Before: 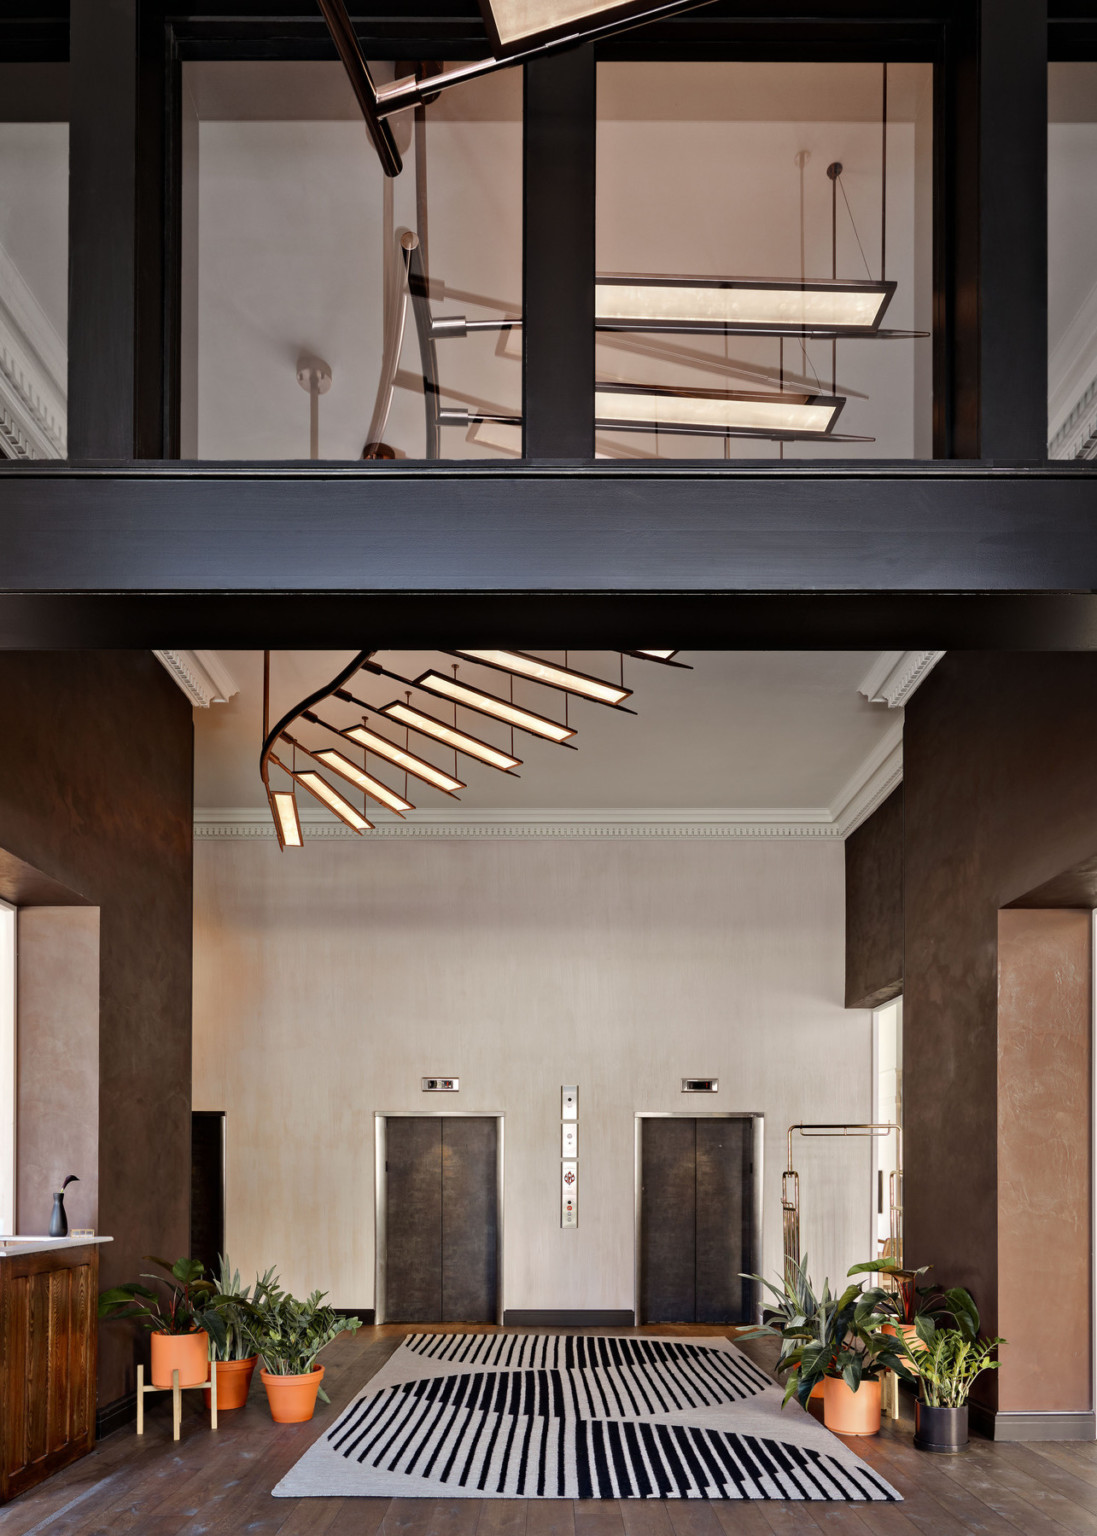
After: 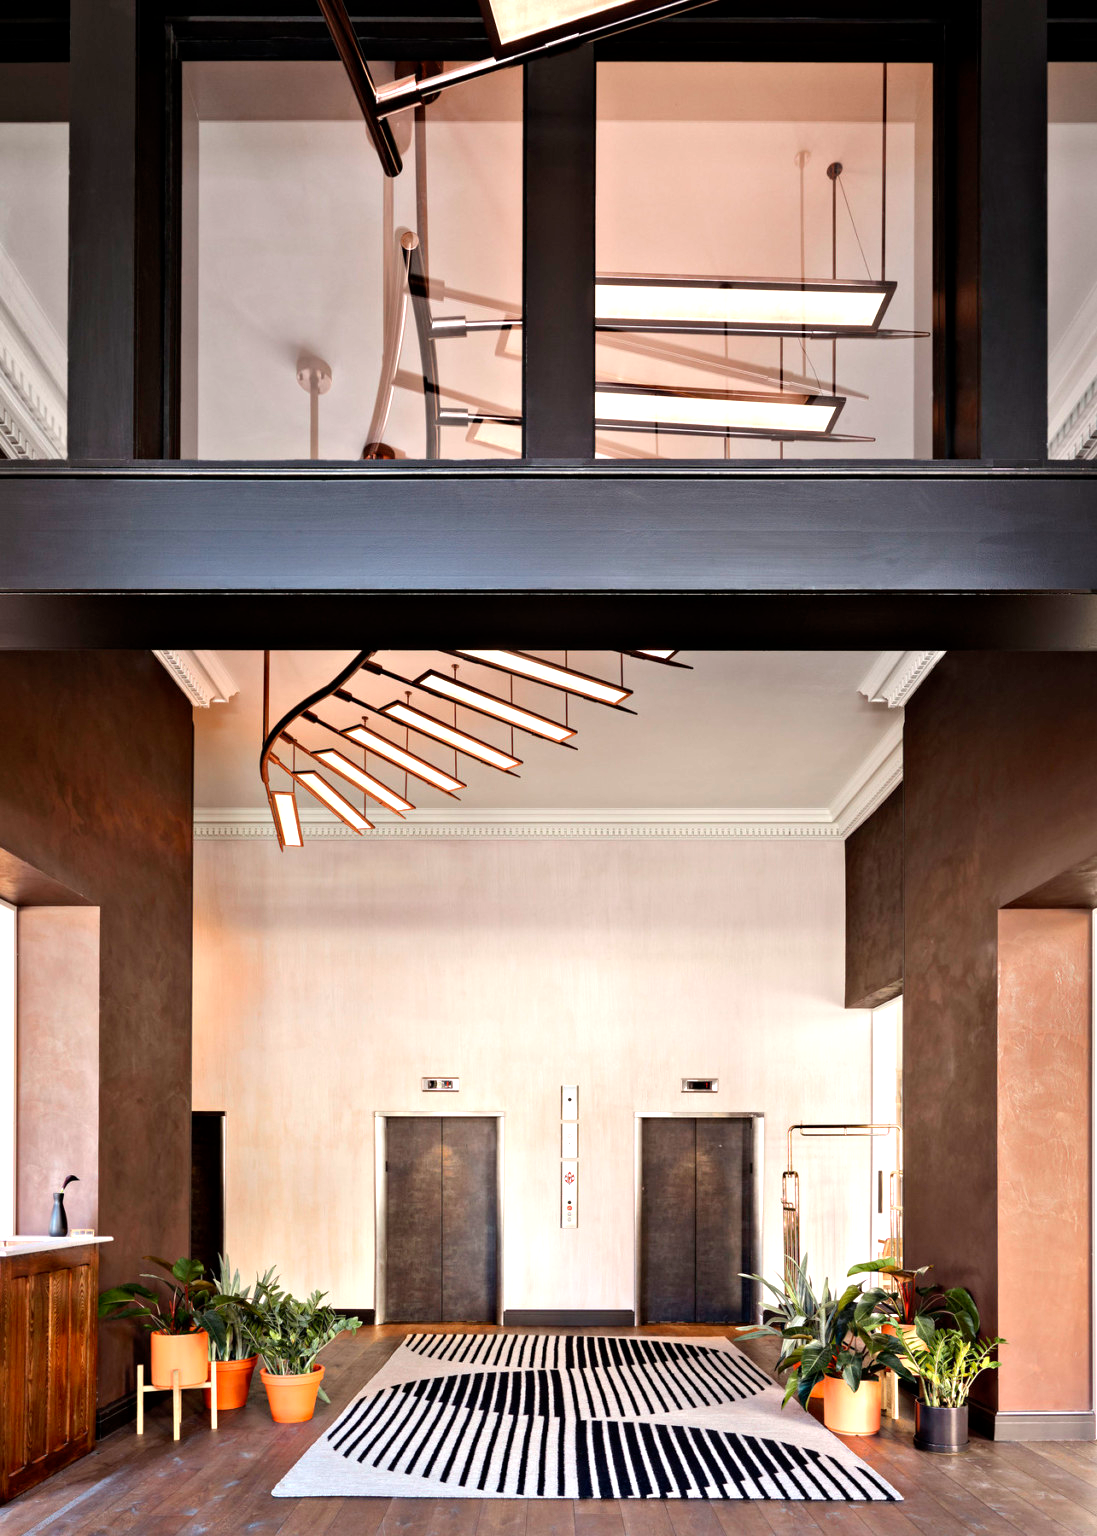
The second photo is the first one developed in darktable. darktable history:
exposure: exposure 0.945 EV, compensate highlight preservation false
